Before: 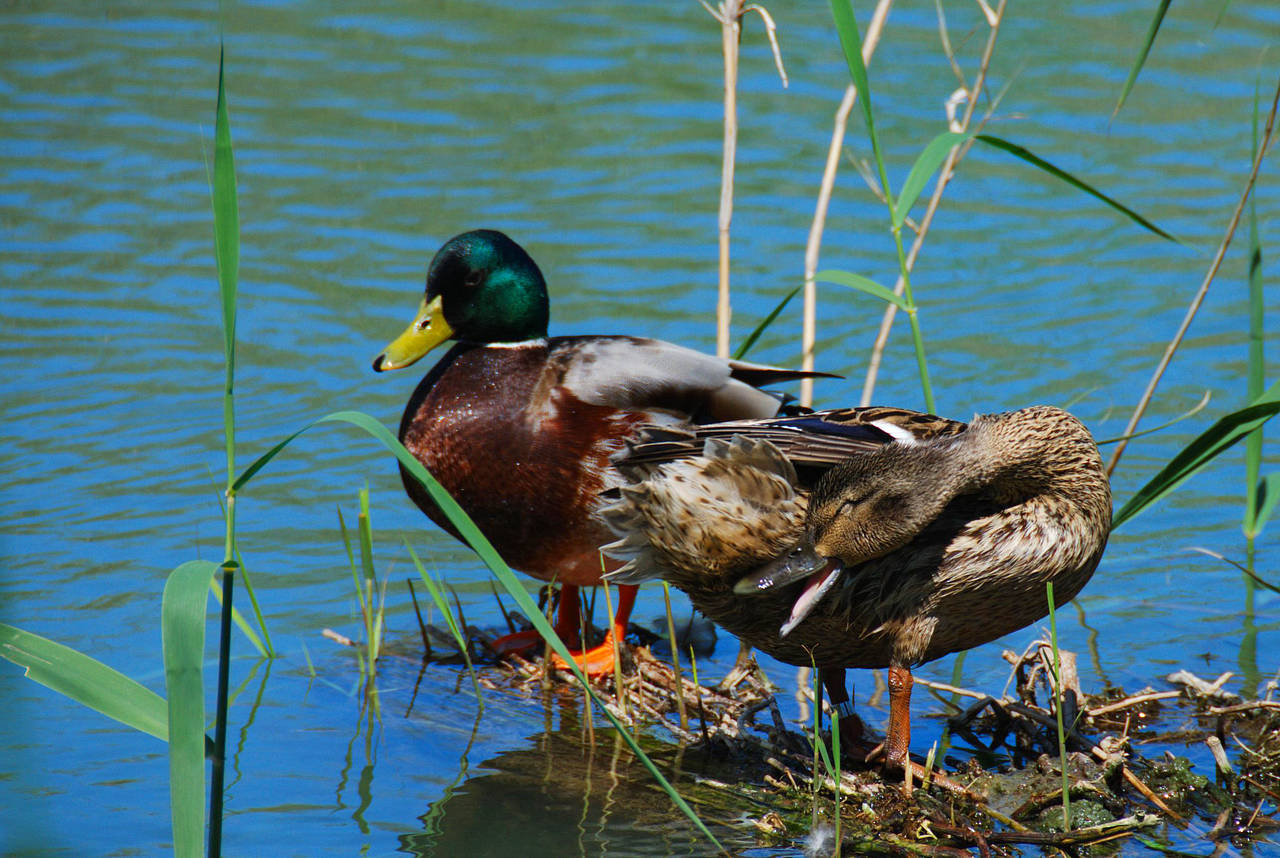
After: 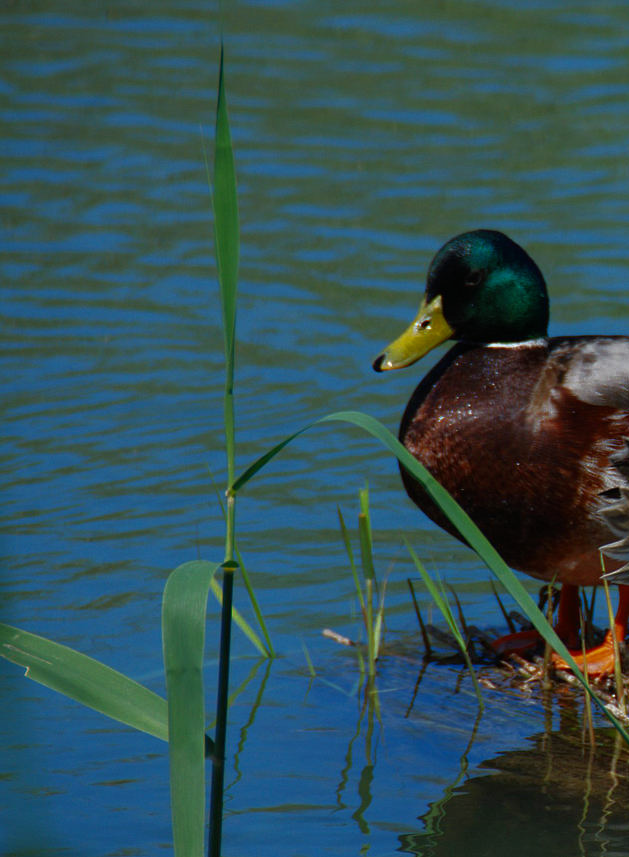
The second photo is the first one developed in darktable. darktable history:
crop and rotate: left 0%, top 0%, right 50.845%
rgb curve: curves: ch0 [(0, 0) (0.415, 0.237) (1, 1)]
